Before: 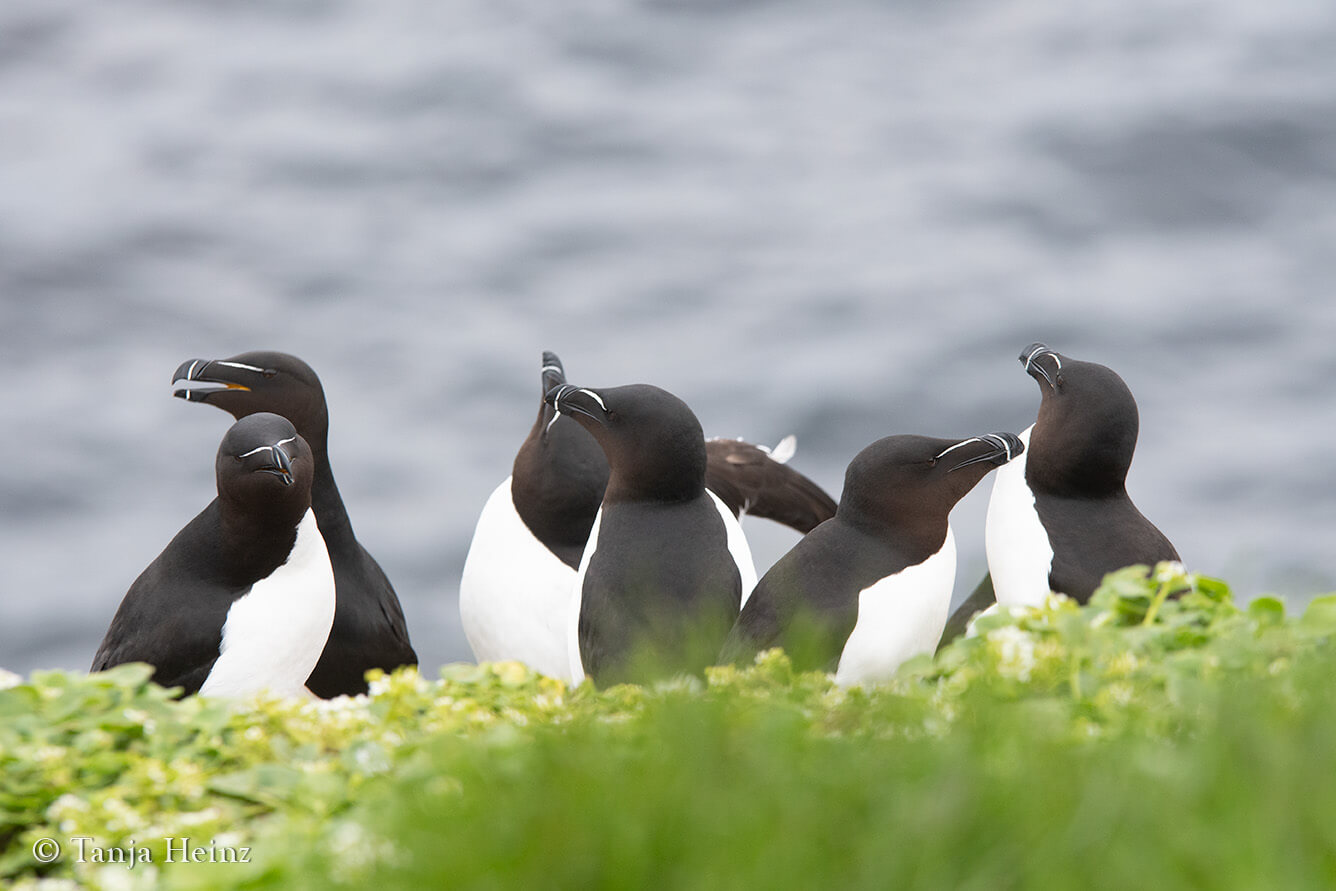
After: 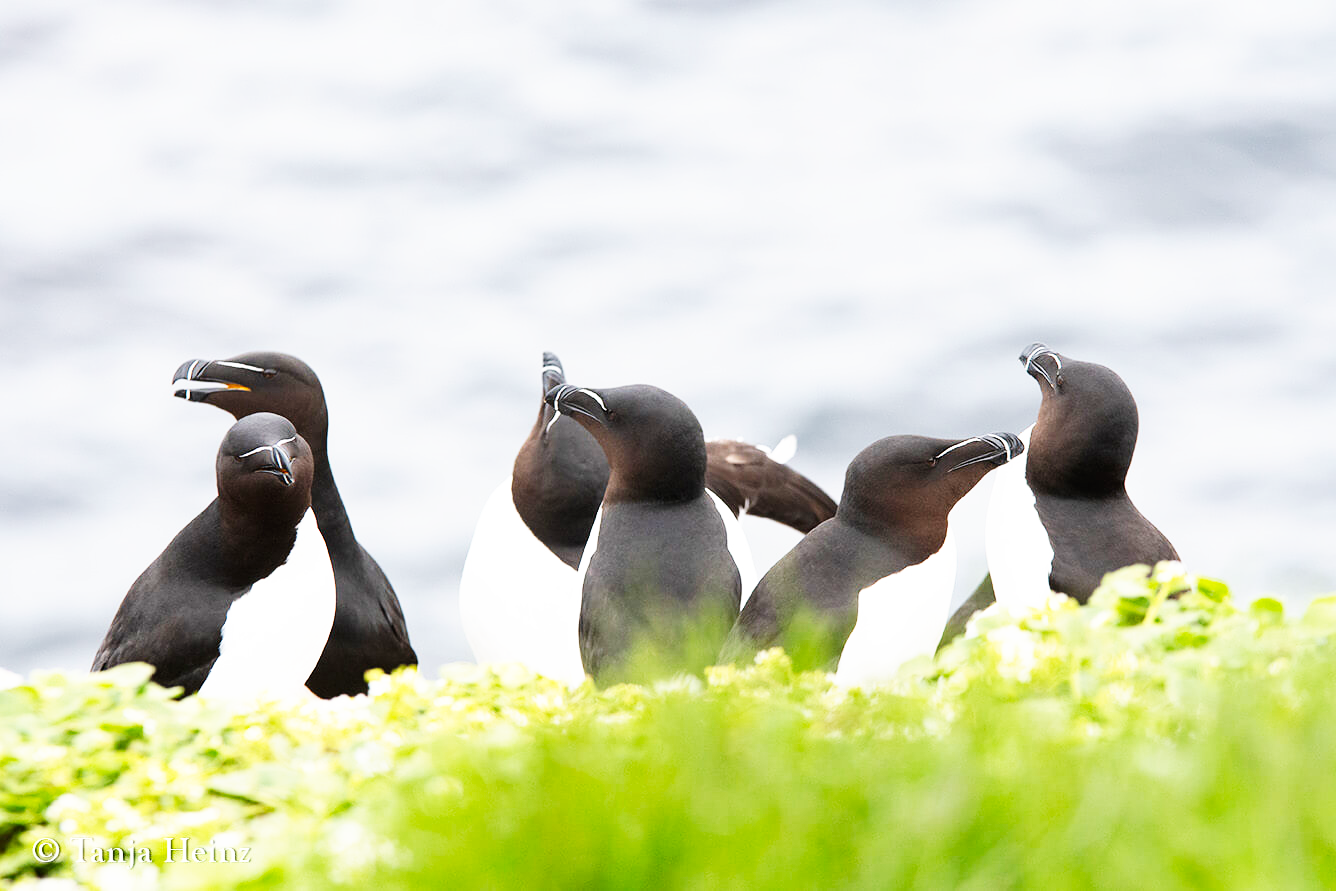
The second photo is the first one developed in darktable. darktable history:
tone equalizer: -8 EV 0.06 EV, smoothing diameter 25%, edges refinement/feathering 10, preserve details guided filter
base curve: curves: ch0 [(0, 0) (0.007, 0.004) (0.027, 0.03) (0.046, 0.07) (0.207, 0.54) (0.442, 0.872) (0.673, 0.972) (1, 1)], preserve colors none
